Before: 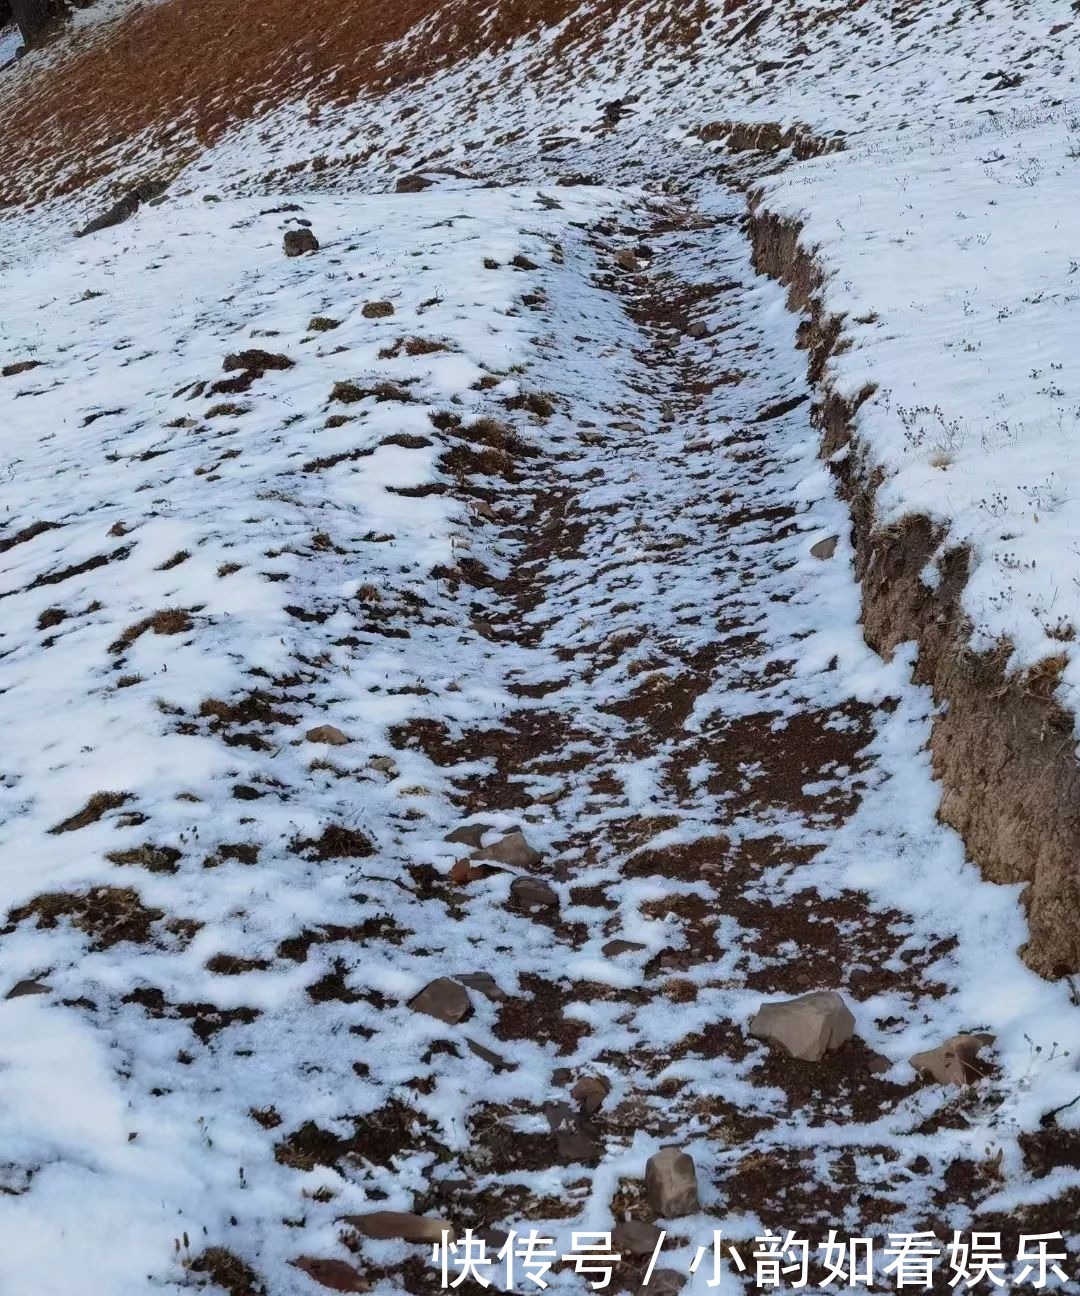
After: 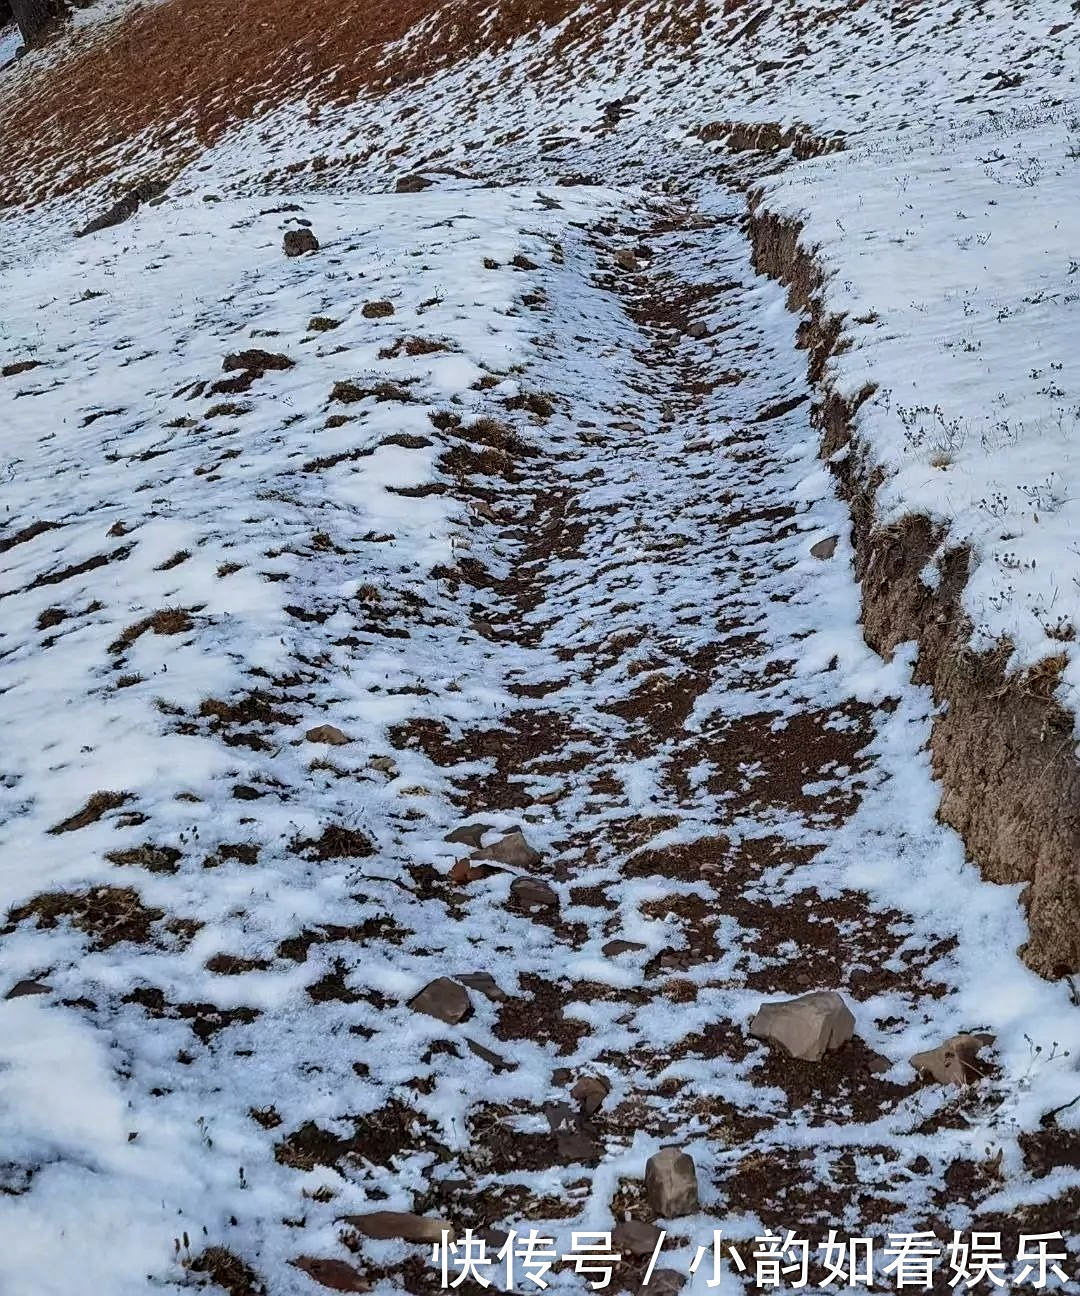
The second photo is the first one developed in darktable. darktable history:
sharpen: on, module defaults
local contrast: on, module defaults
shadows and highlights: shadows 39.62, highlights -52.75, low approximation 0.01, soften with gaussian
